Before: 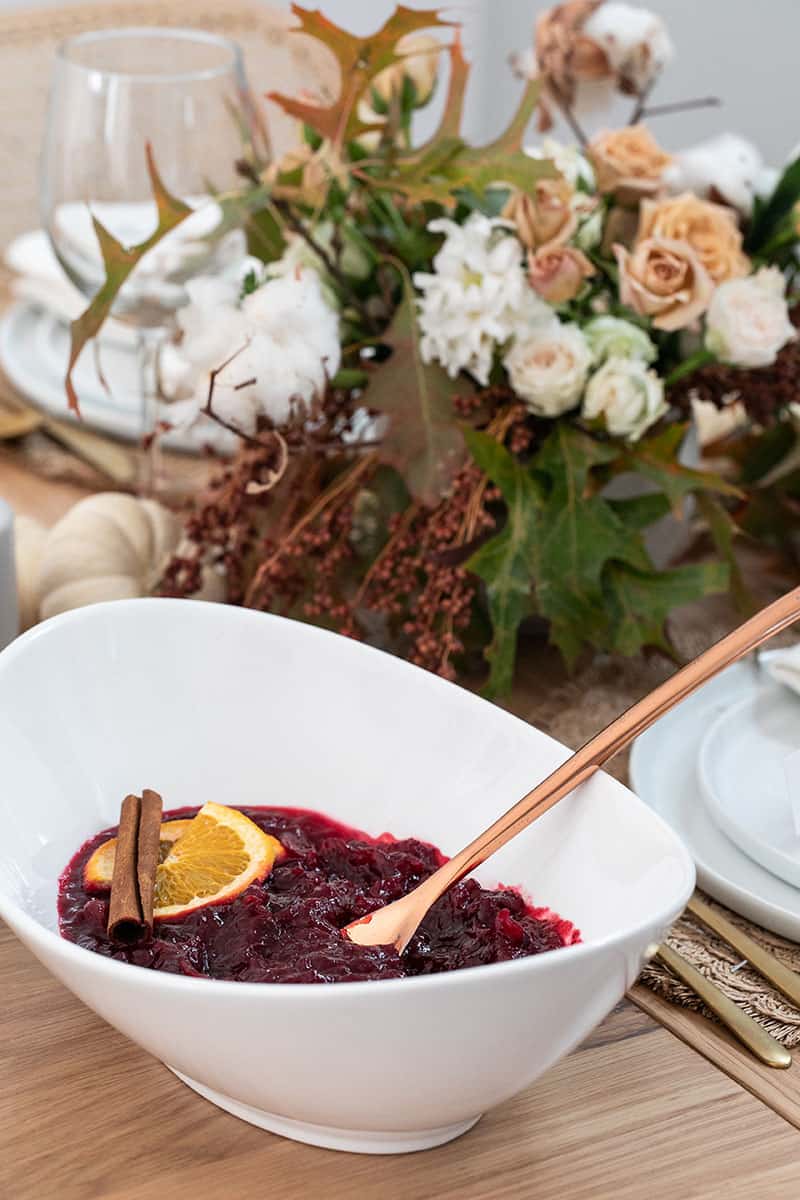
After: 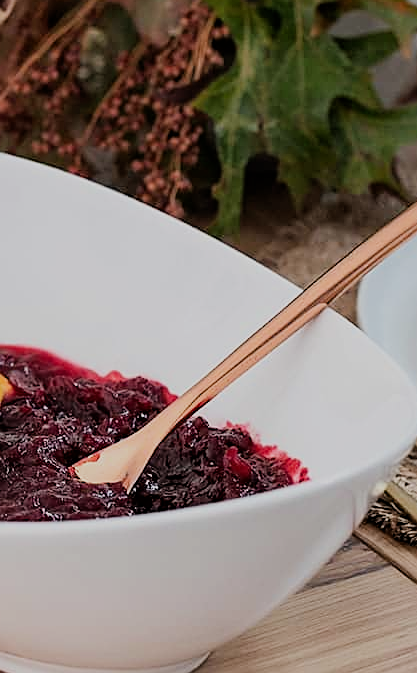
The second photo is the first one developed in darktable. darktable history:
sharpen: on, module defaults
filmic rgb: black relative exposure -7.16 EV, white relative exposure 5.39 EV, threshold 5.96 EV, hardness 3.02, enable highlight reconstruction true
crop: left 34.112%, top 38.53%, right 13.653%, bottom 5.369%
